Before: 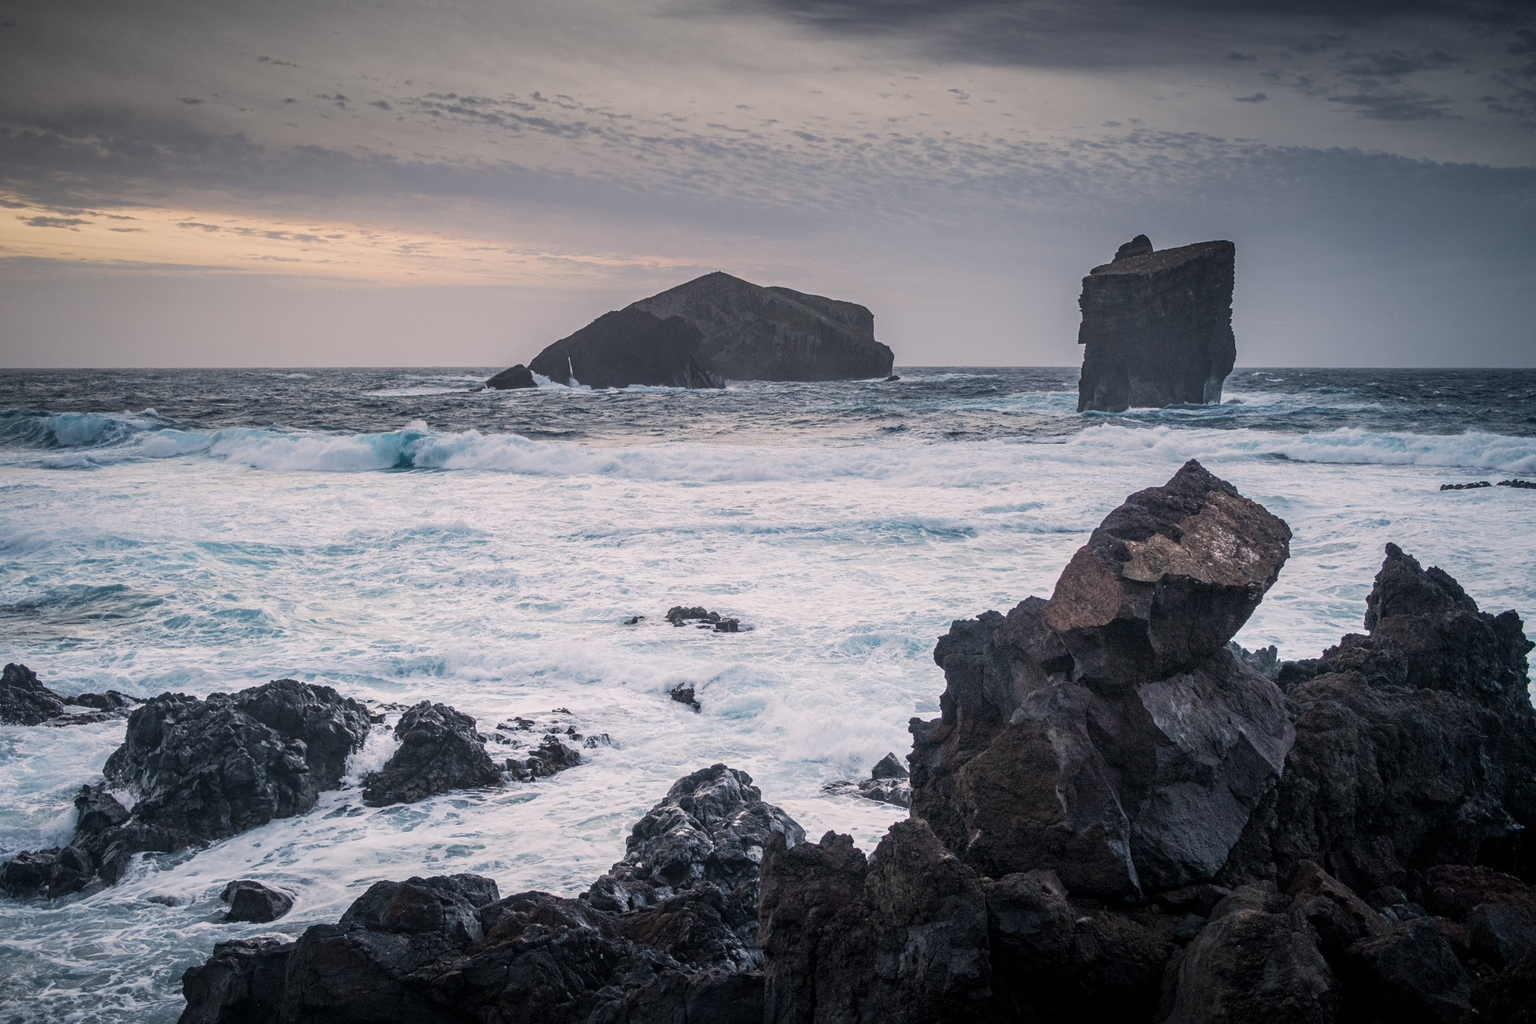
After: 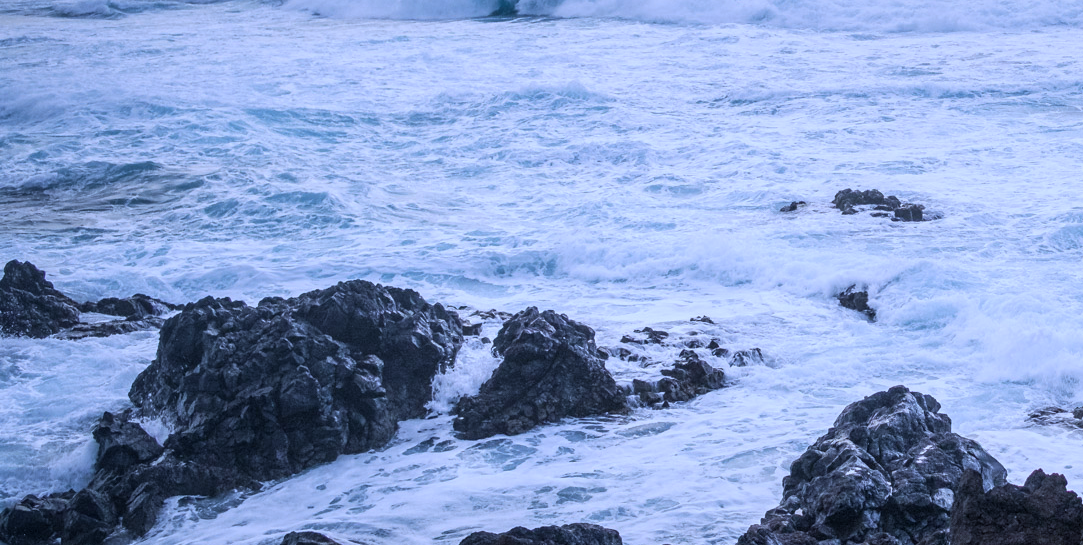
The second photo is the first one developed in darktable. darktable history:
crop: top 44.483%, right 43.593%, bottom 12.892%
white balance: red 0.871, blue 1.249
exposure: black level correction 0.001, exposure 0.014 EV, compensate highlight preservation false
